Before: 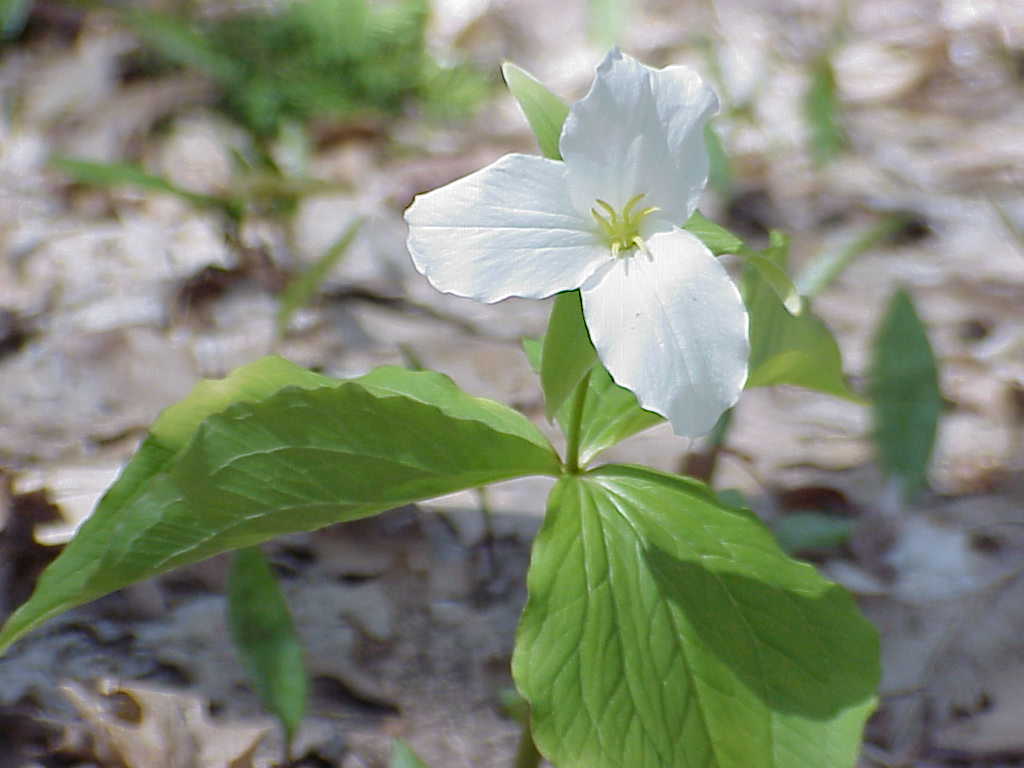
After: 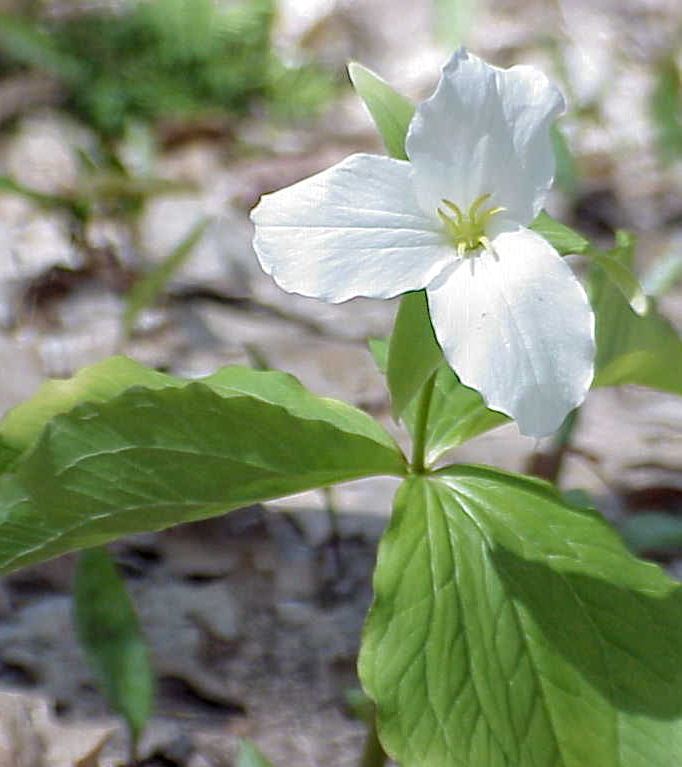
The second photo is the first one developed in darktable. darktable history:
crop and rotate: left 15.055%, right 18.278%
local contrast: detail 130%
